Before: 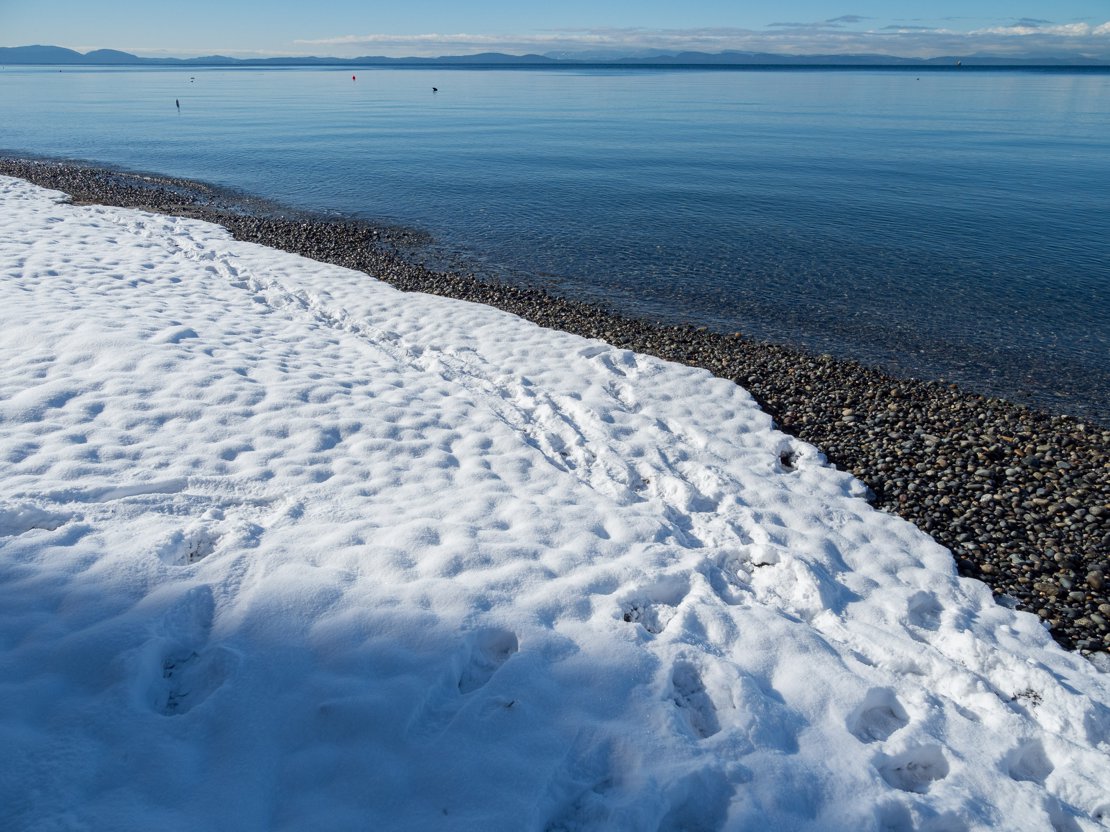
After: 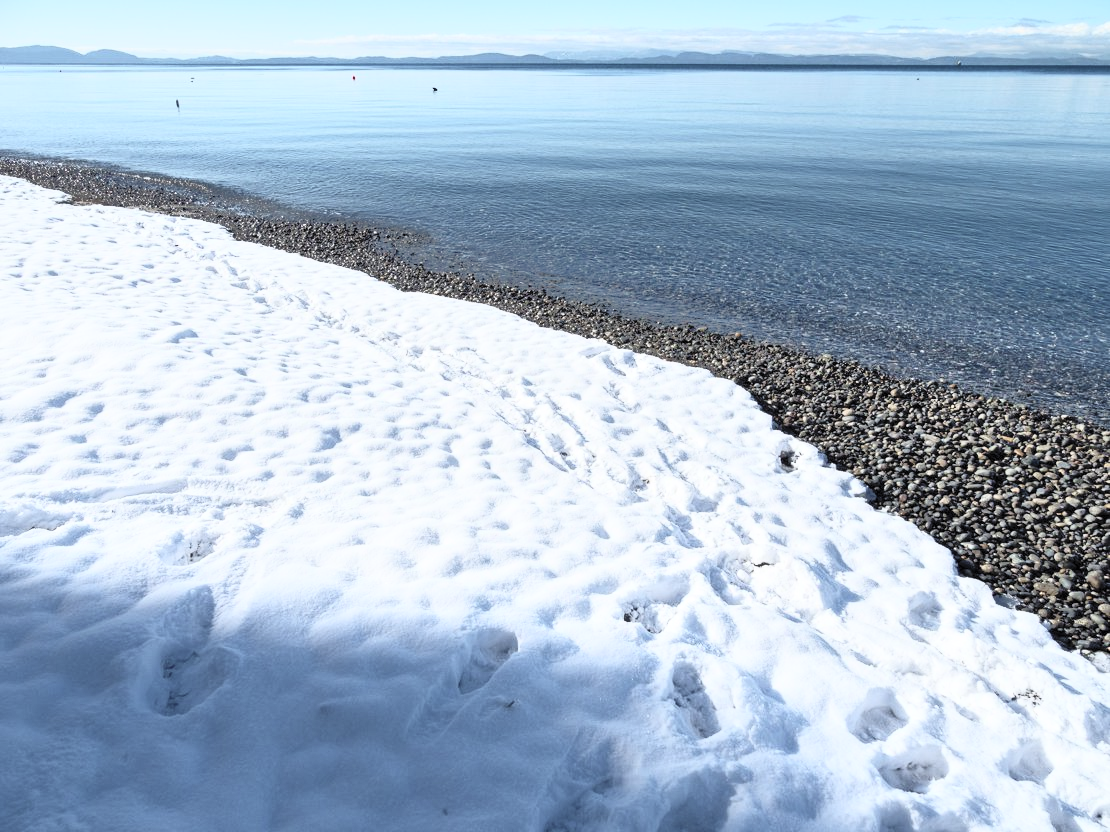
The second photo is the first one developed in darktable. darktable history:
tone equalizer: -8 EV -0.528 EV, -7 EV -0.319 EV, -6 EV -0.083 EV, -5 EV 0.413 EV, -4 EV 0.985 EV, -3 EV 0.791 EV, -2 EV -0.01 EV, -1 EV 0.14 EV, +0 EV -0.012 EV, smoothing 1
levels: mode automatic, black 0.023%, white 99.97%, levels [0.062, 0.494, 0.925]
contrast brightness saturation: contrast 0.43, brightness 0.56, saturation -0.19
